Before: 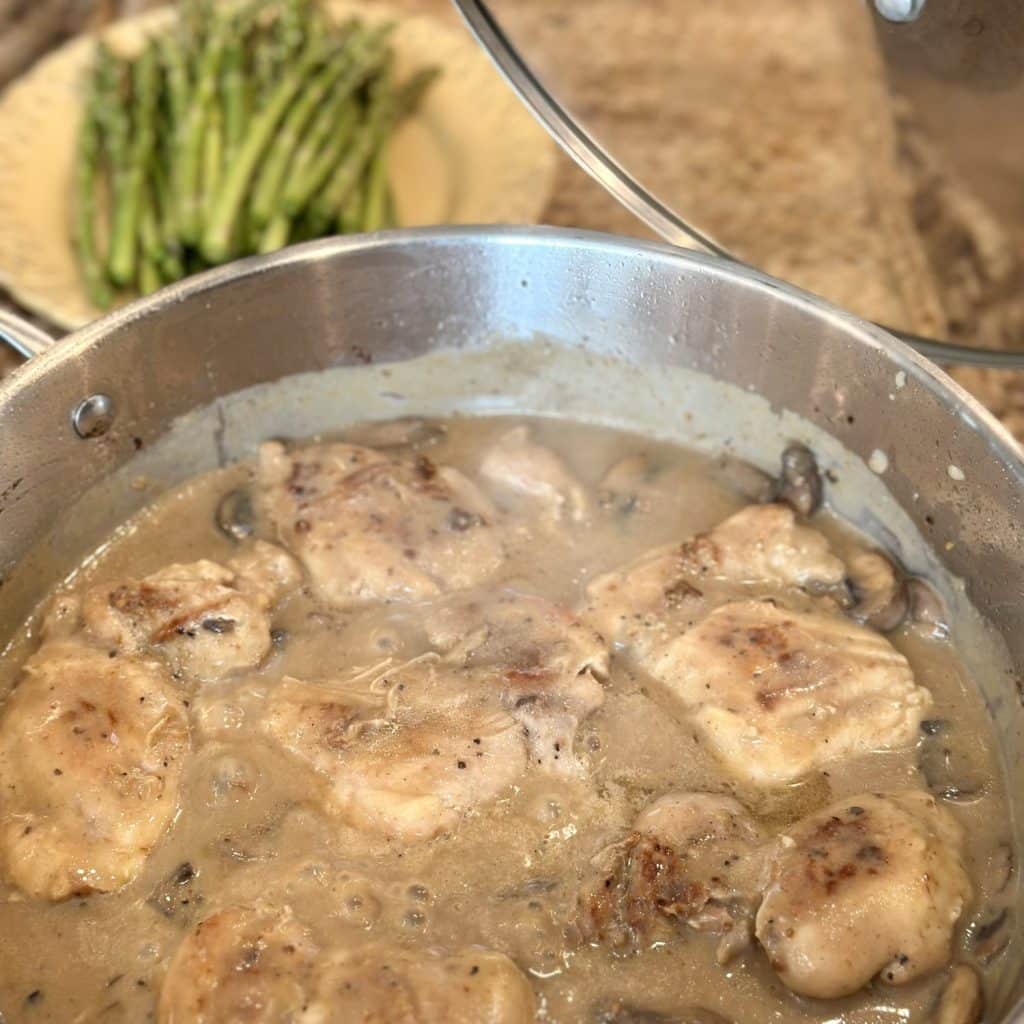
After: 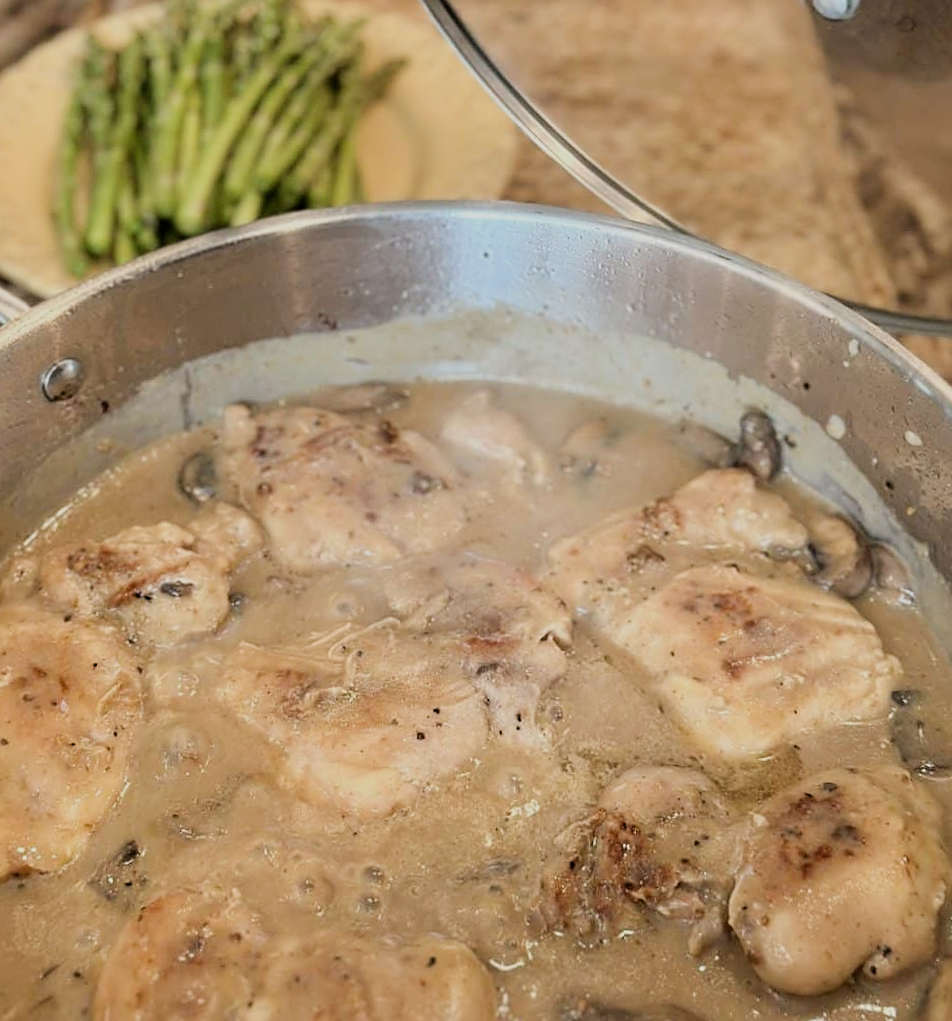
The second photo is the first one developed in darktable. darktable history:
filmic rgb: black relative exposure -7.65 EV, white relative exposure 4.56 EV, hardness 3.61, contrast 1.05
rotate and perspective: rotation 0.215°, lens shift (vertical) -0.139, crop left 0.069, crop right 0.939, crop top 0.002, crop bottom 0.996
sharpen: on, module defaults
